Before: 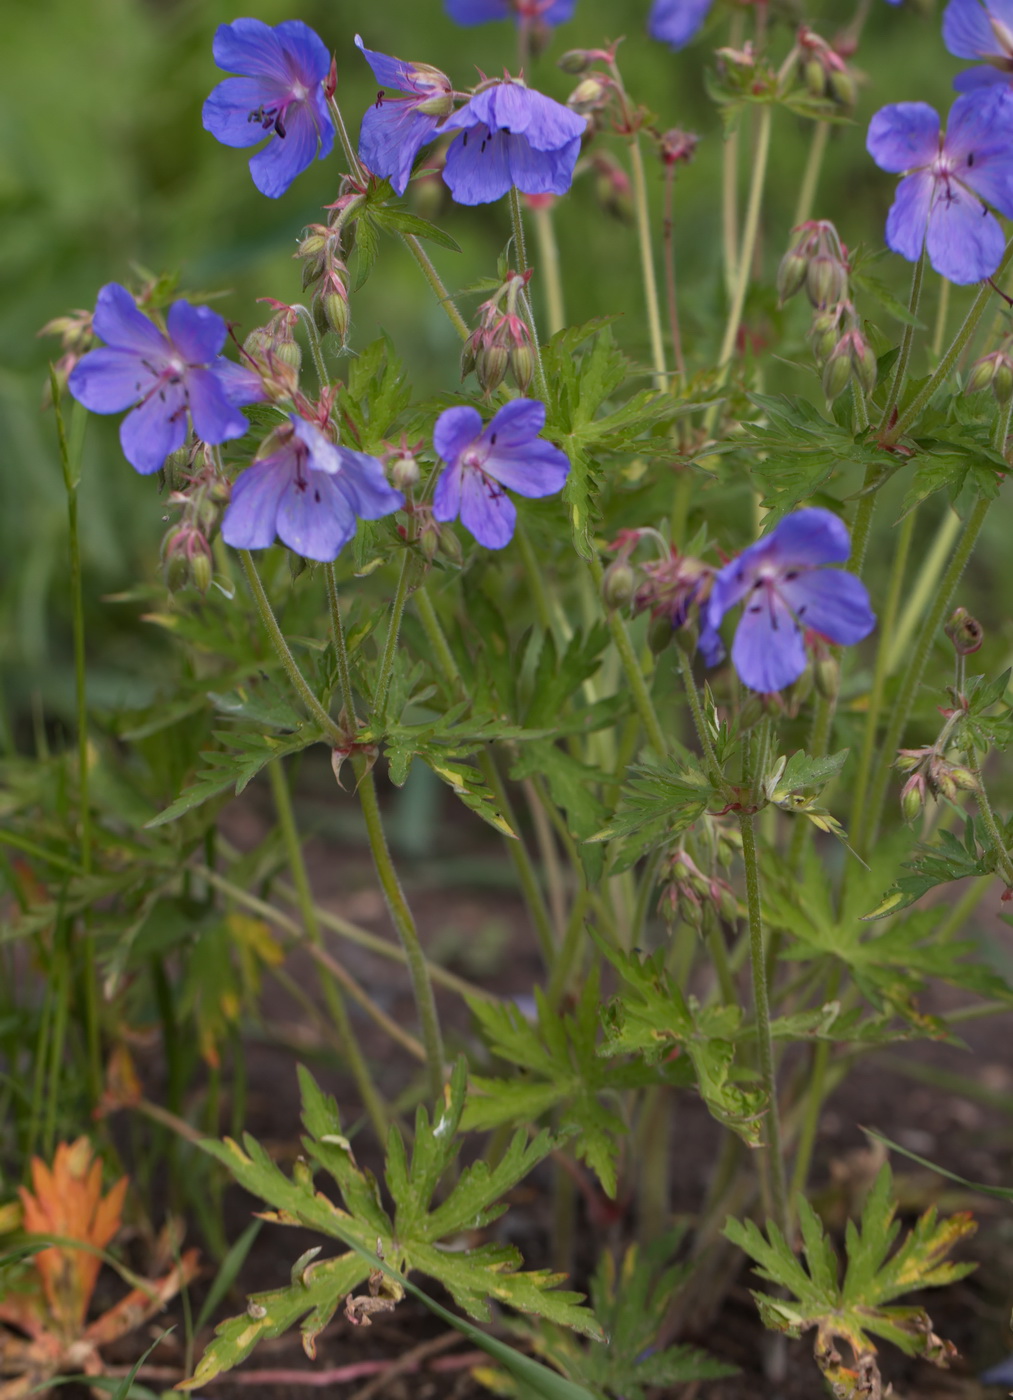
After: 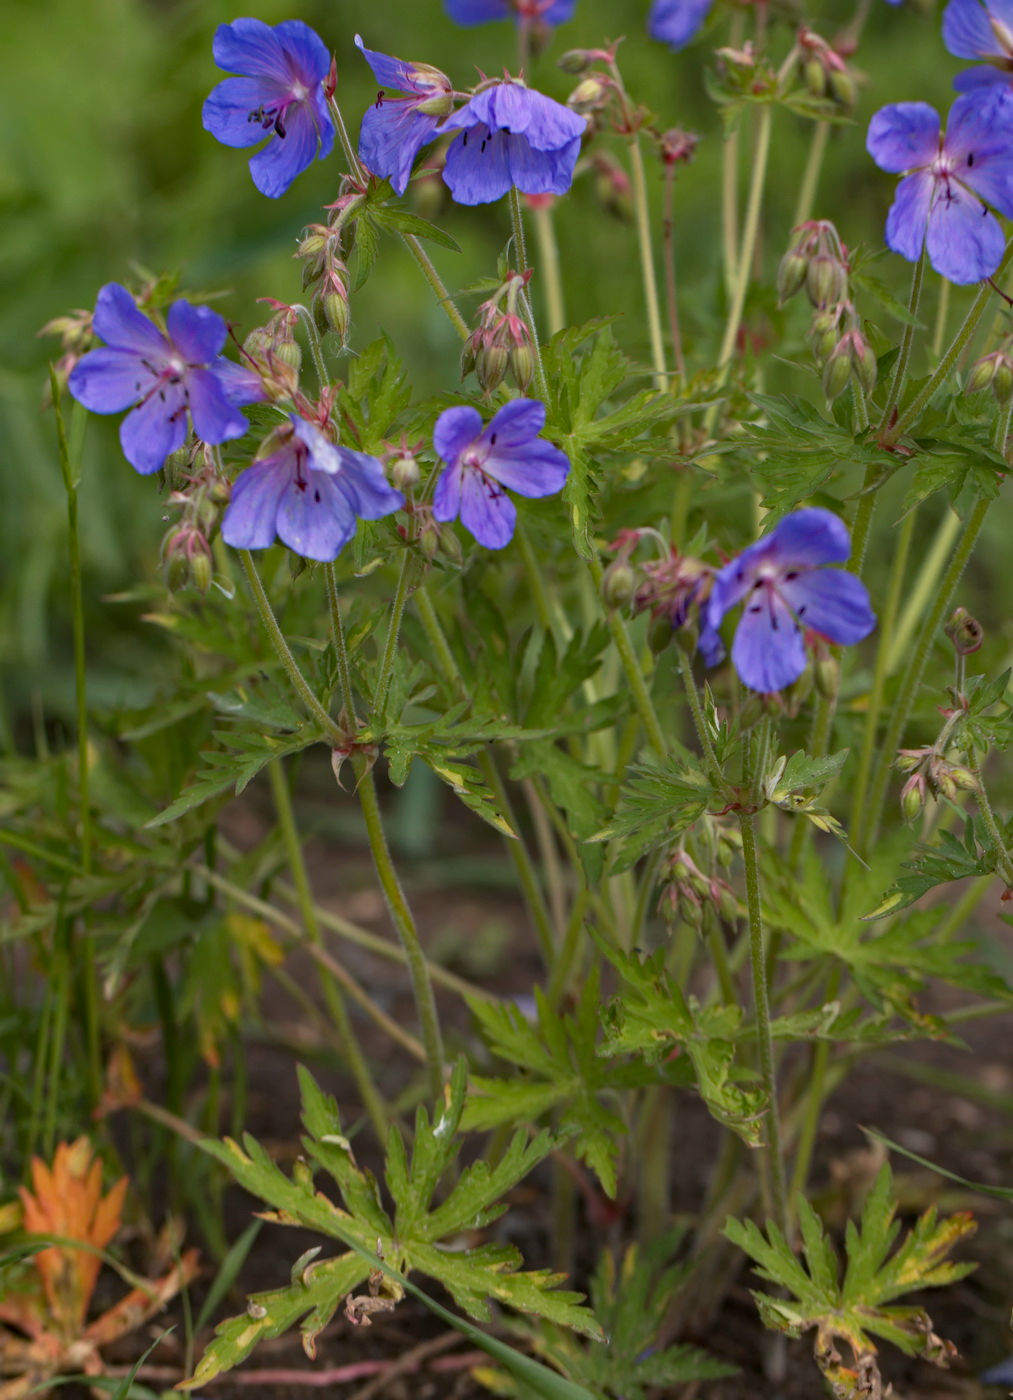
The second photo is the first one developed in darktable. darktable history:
local contrast: detail 110%
haze removal: strength 0.29, distance 0.25, compatibility mode true, adaptive false
